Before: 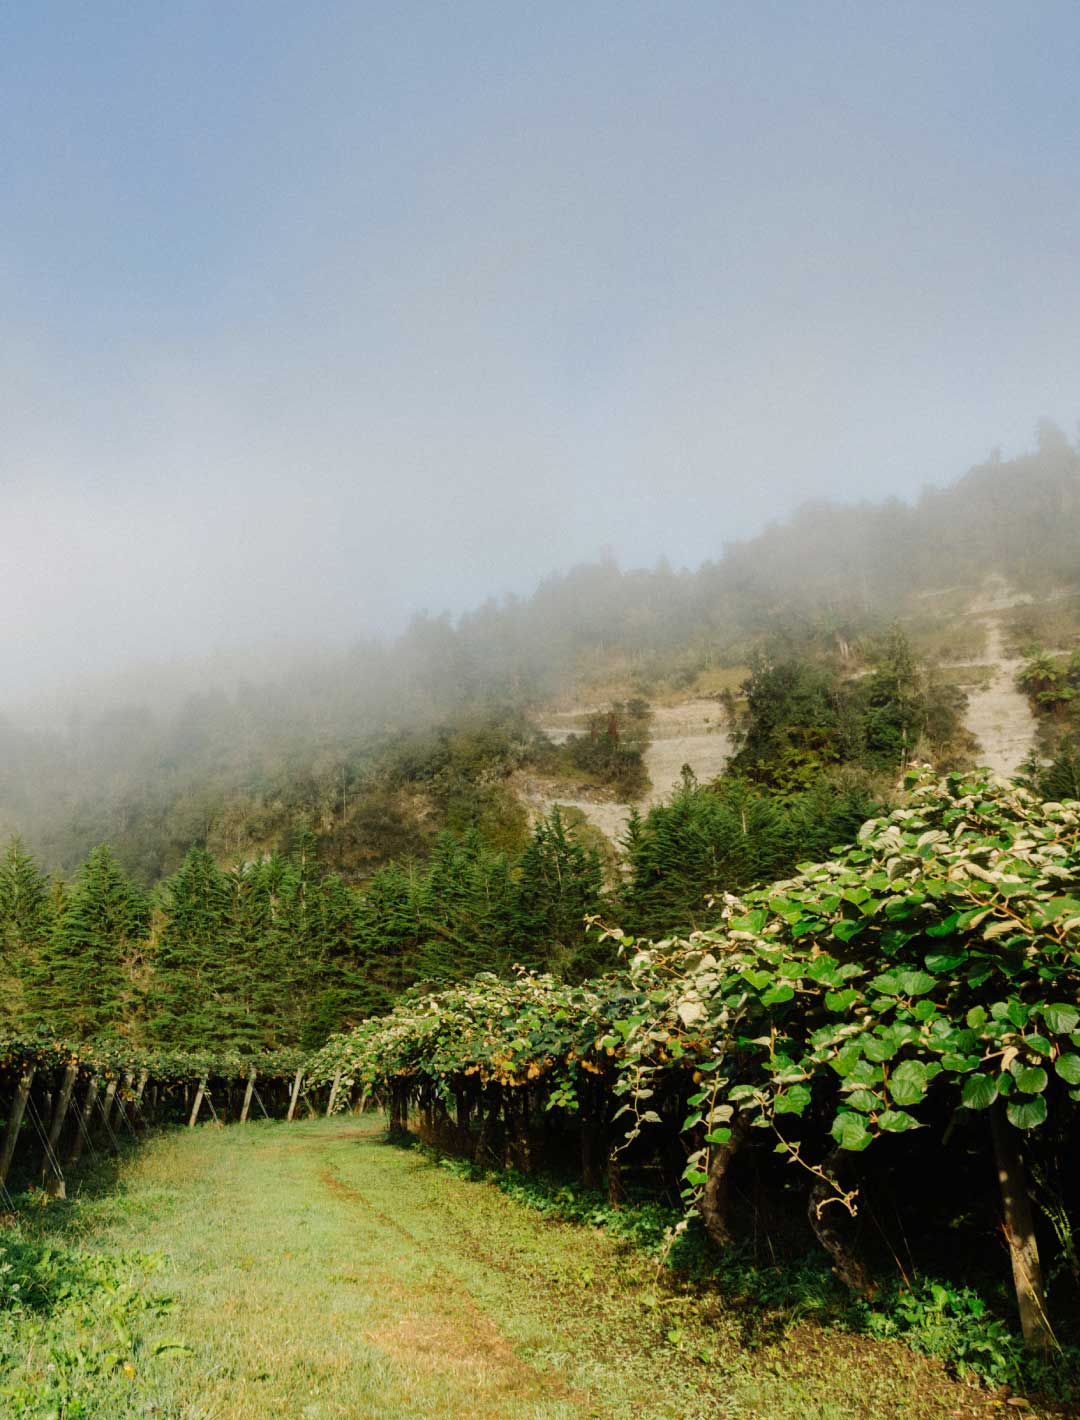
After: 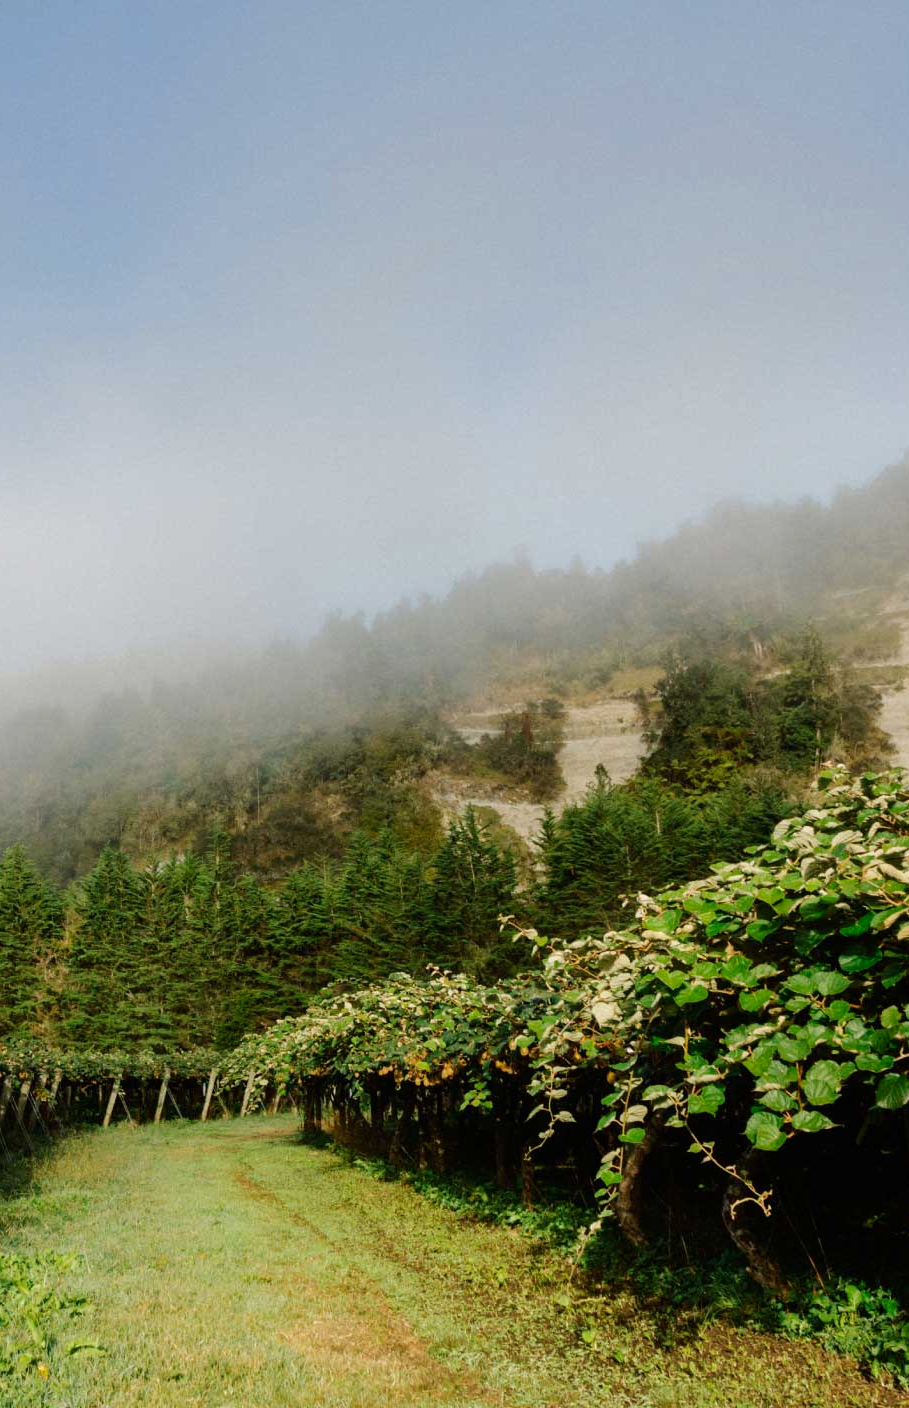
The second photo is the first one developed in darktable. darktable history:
contrast brightness saturation: contrast 0.03, brightness -0.04
crop: left 8.026%, right 7.374%
